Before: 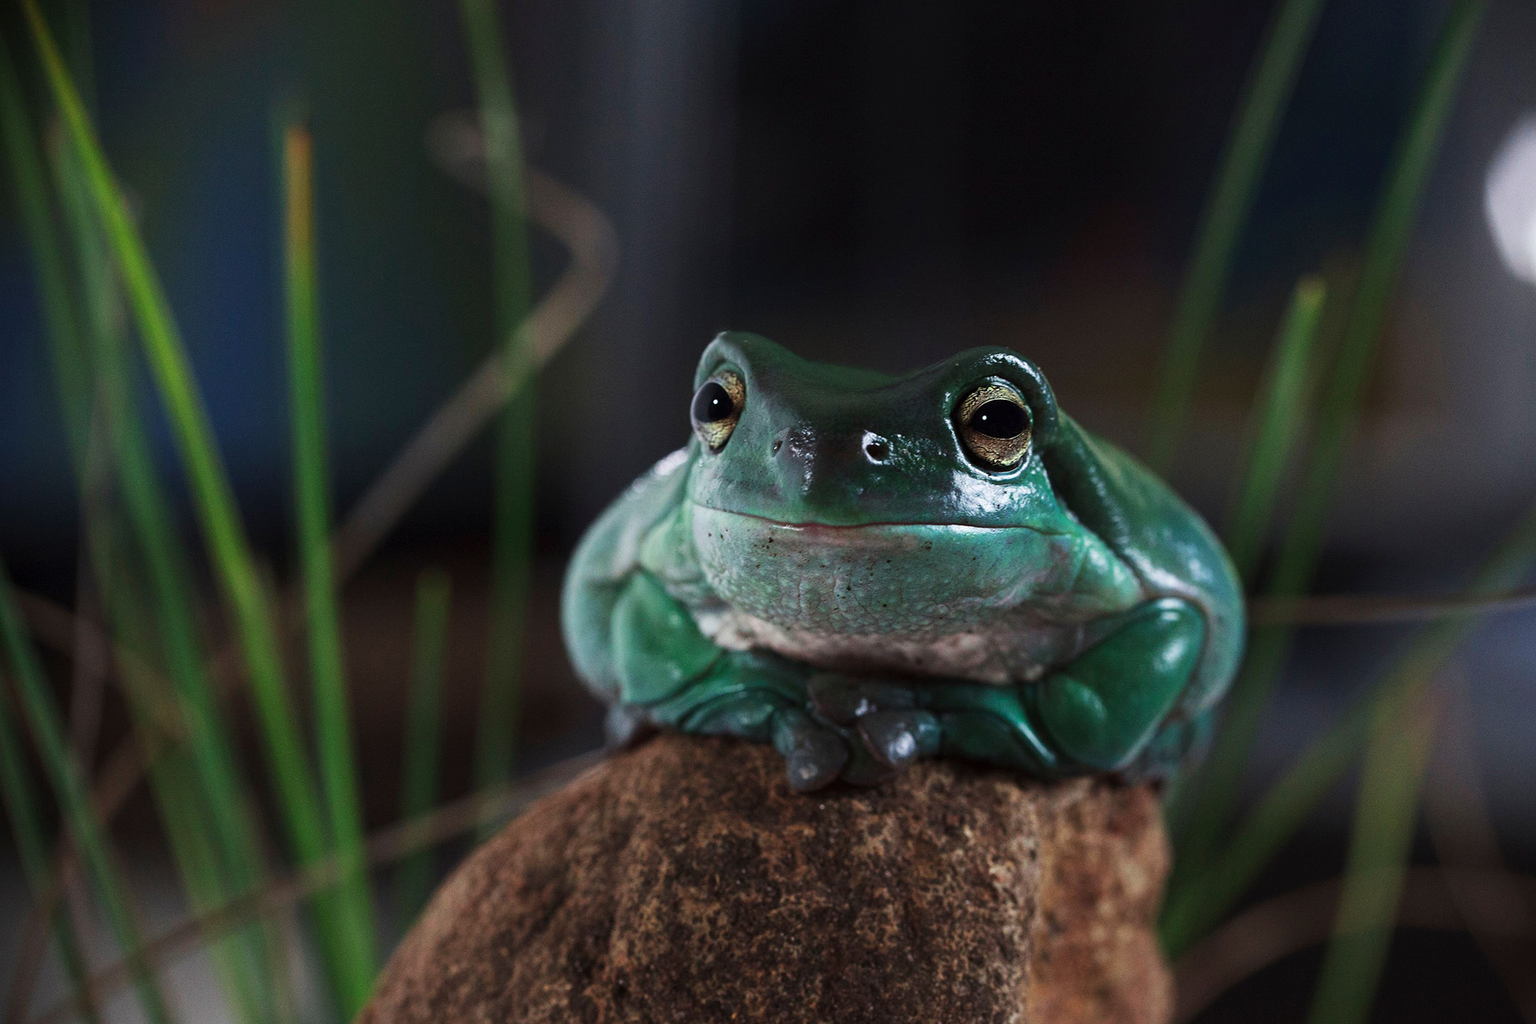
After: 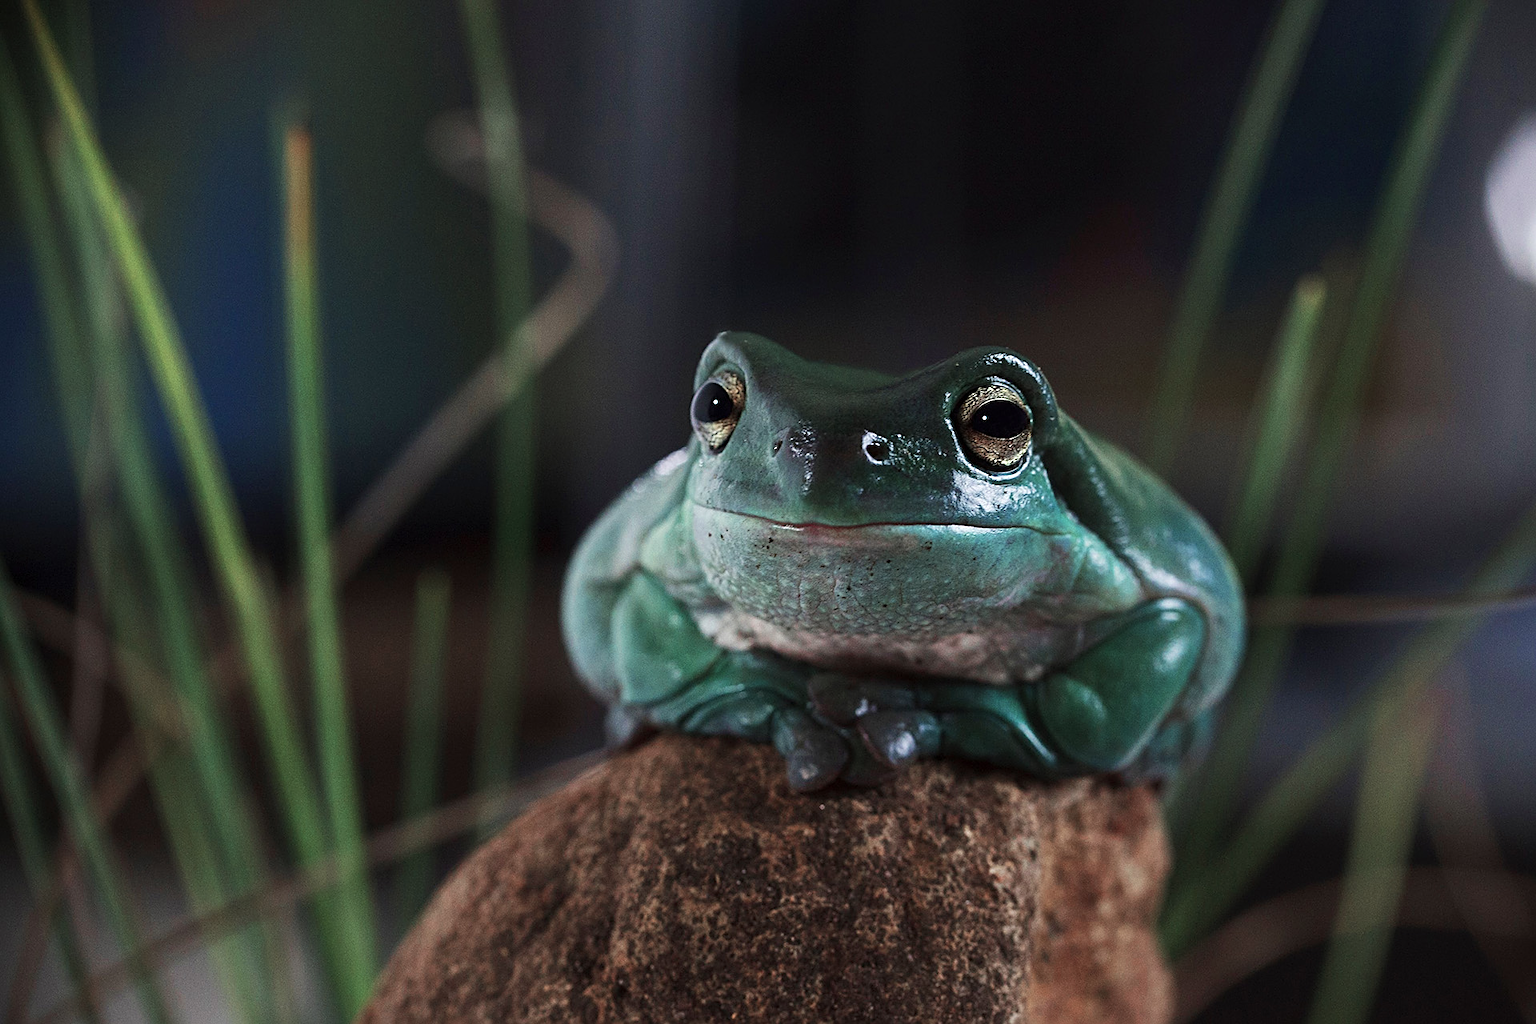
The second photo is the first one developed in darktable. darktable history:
shadows and highlights: shadows 20.99, highlights -36.88, soften with gaussian
levels: white 99.91%
sharpen: on, module defaults
color zones: curves: ch0 [(0, 0.473) (0.001, 0.473) (0.226, 0.548) (0.4, 0.589) (0.525, 0.54) (0.728, 0.403) (0.999, 0.473) (1, 0.473)]; ch1 [(0, 0.619) (0.001, 0.619) (0.234, 0.388) (0.4, 0.372) (0.528, 0.422) (0.732, 0.53) (0.999, 0.619) (1, 0.619)]; ch2 [(0, 0.547) (0.001, 0.547) (0.226, 0.45) (0.4, 0.525) (0.525, 0.585) (0.8, 0.511) (0.999, 0.547) (1, 0.547)]
